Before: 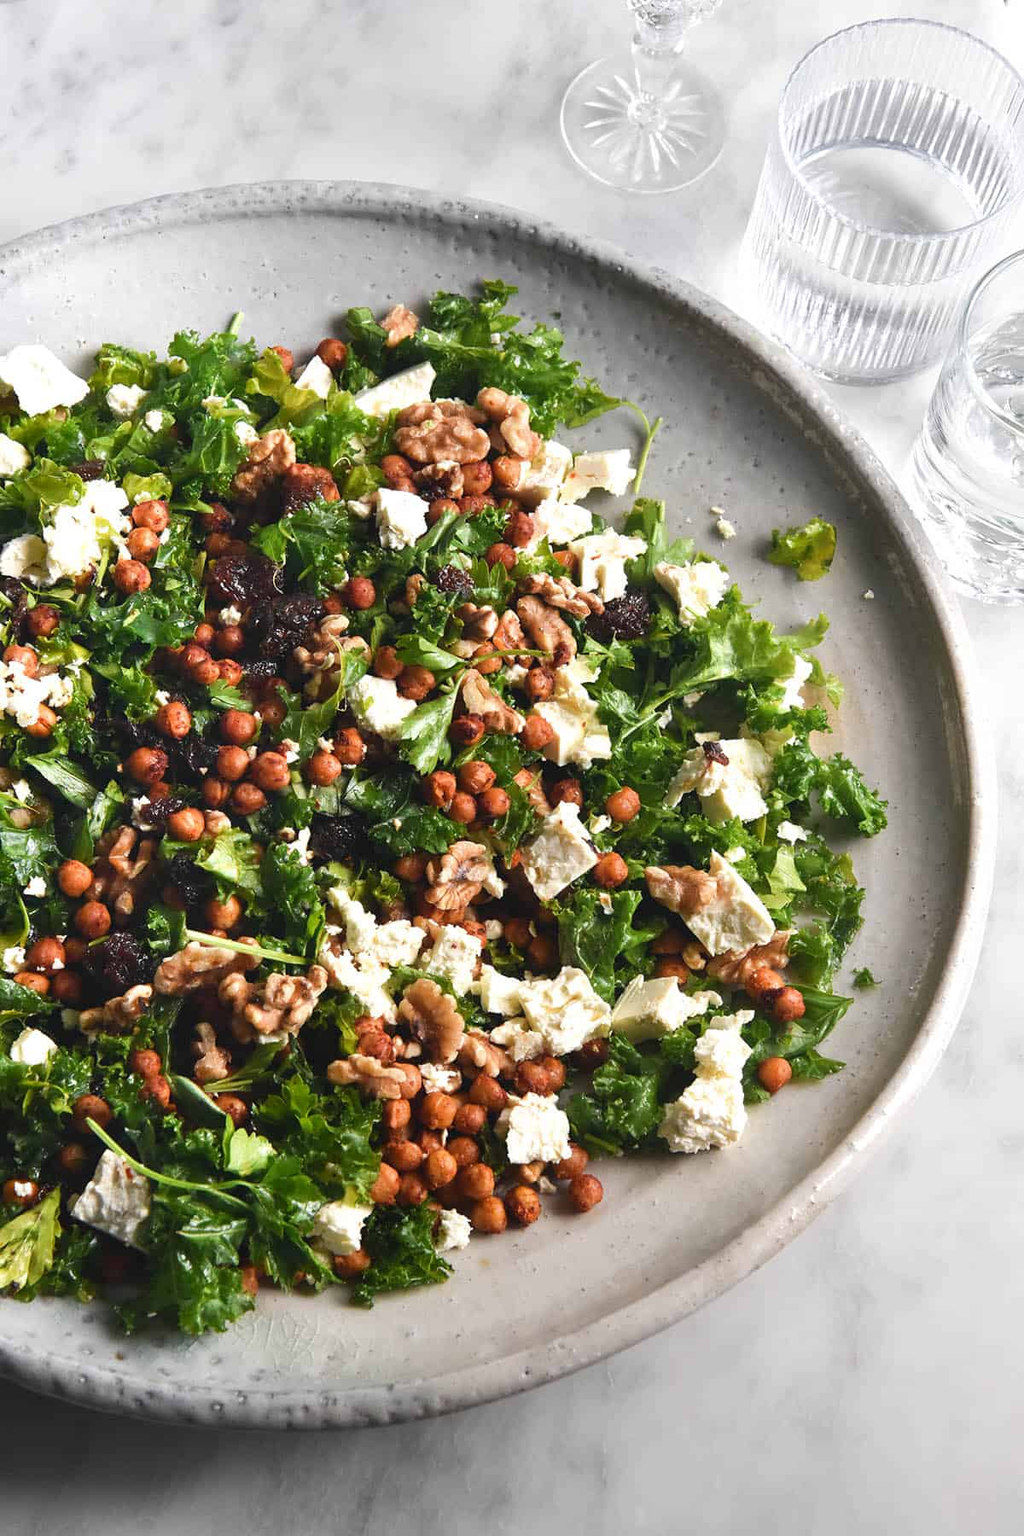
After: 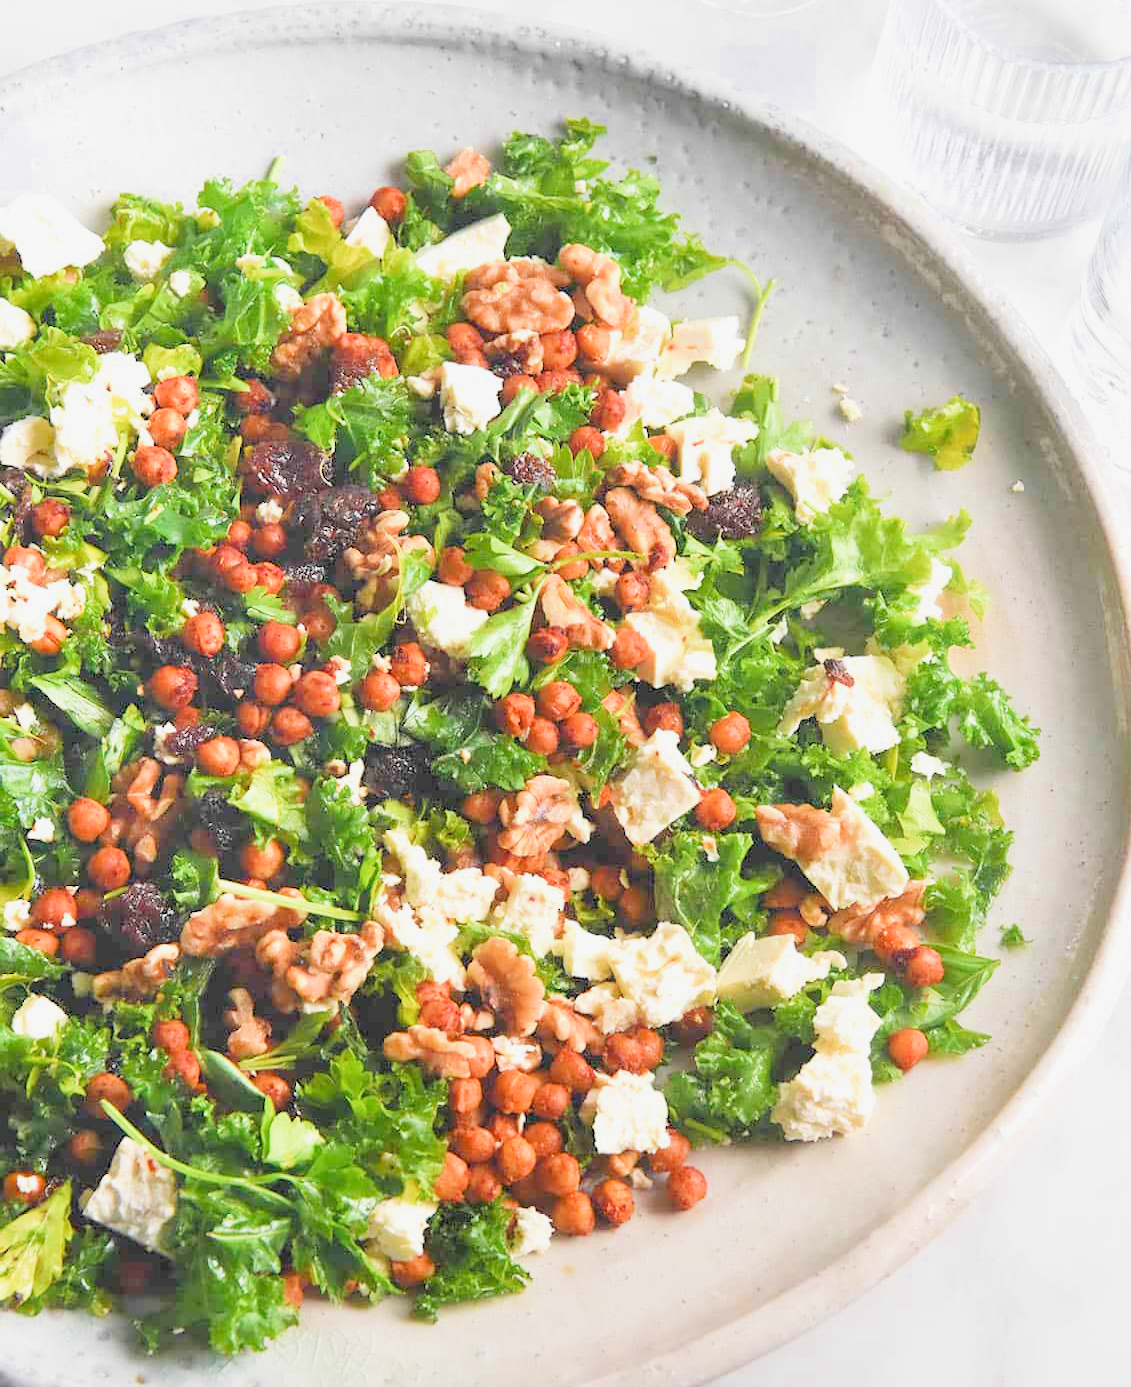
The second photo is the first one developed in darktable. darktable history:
filmic rgb: middle gray luminance 3.44%, black relative exposure -5.92 EV, white relative exposure 6.33 EV, threshold 6 EV, dynamic range scaling 22.4%, target black luminance 0%, hardness 2.33, latitude 45.85%, contrast 0.78, highlights saturation mix 100%, shadows ↔ highlights balance 0.033%, add noise in highlights 0, preserve chrominance max RGB, color science v3 (2019), use custom middle-gray values true, iterations of high-quality reconstruction 0, contrast in highlights soft, enable highlight reconstruction true
crop and rotate: angle 0.03°, top 11.643%, right 5.651%, bottom 11.189%
